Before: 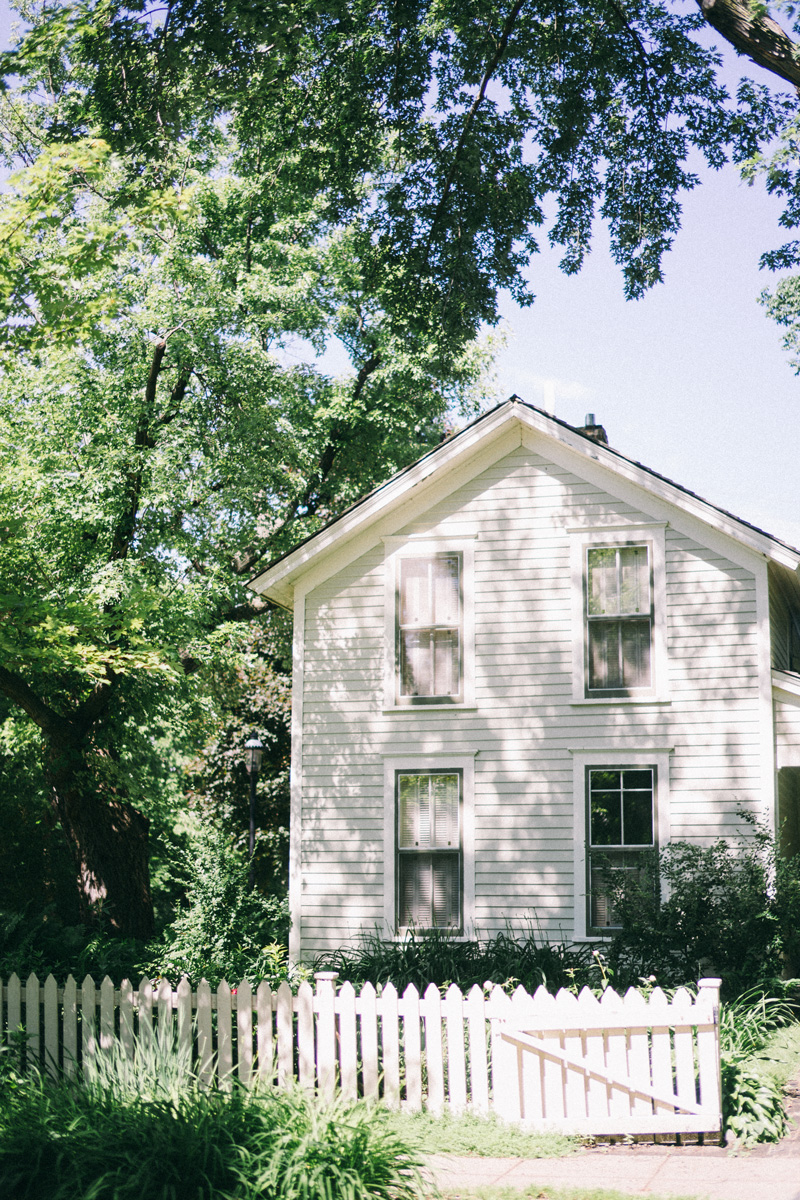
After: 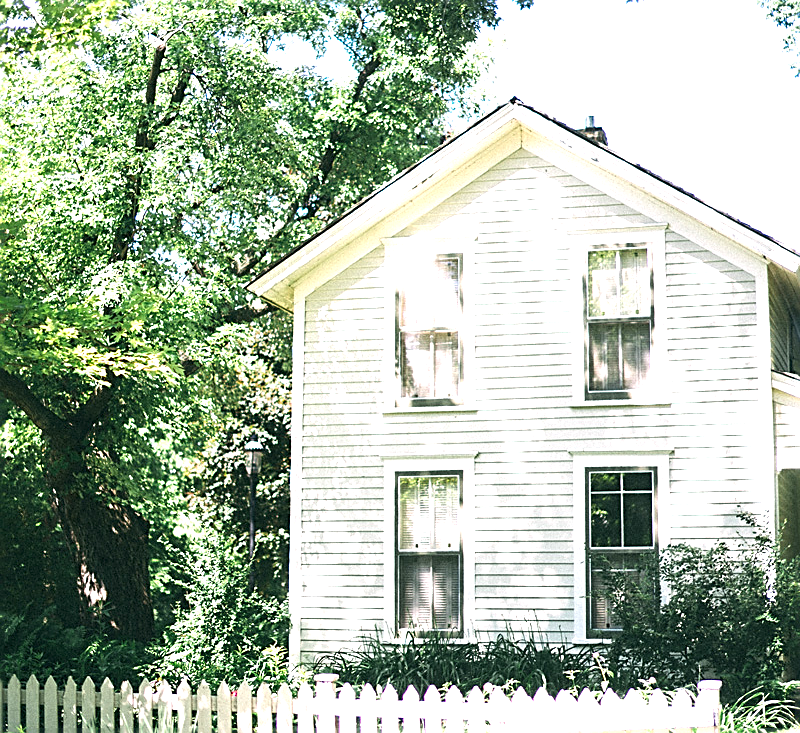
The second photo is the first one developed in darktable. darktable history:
crop and rotate: top 24.907%, bottom 13.982%
exposure: black level correction 0, exposure 1.101 EV, compensate highlight preservation false
sharpen: amount 0.744
